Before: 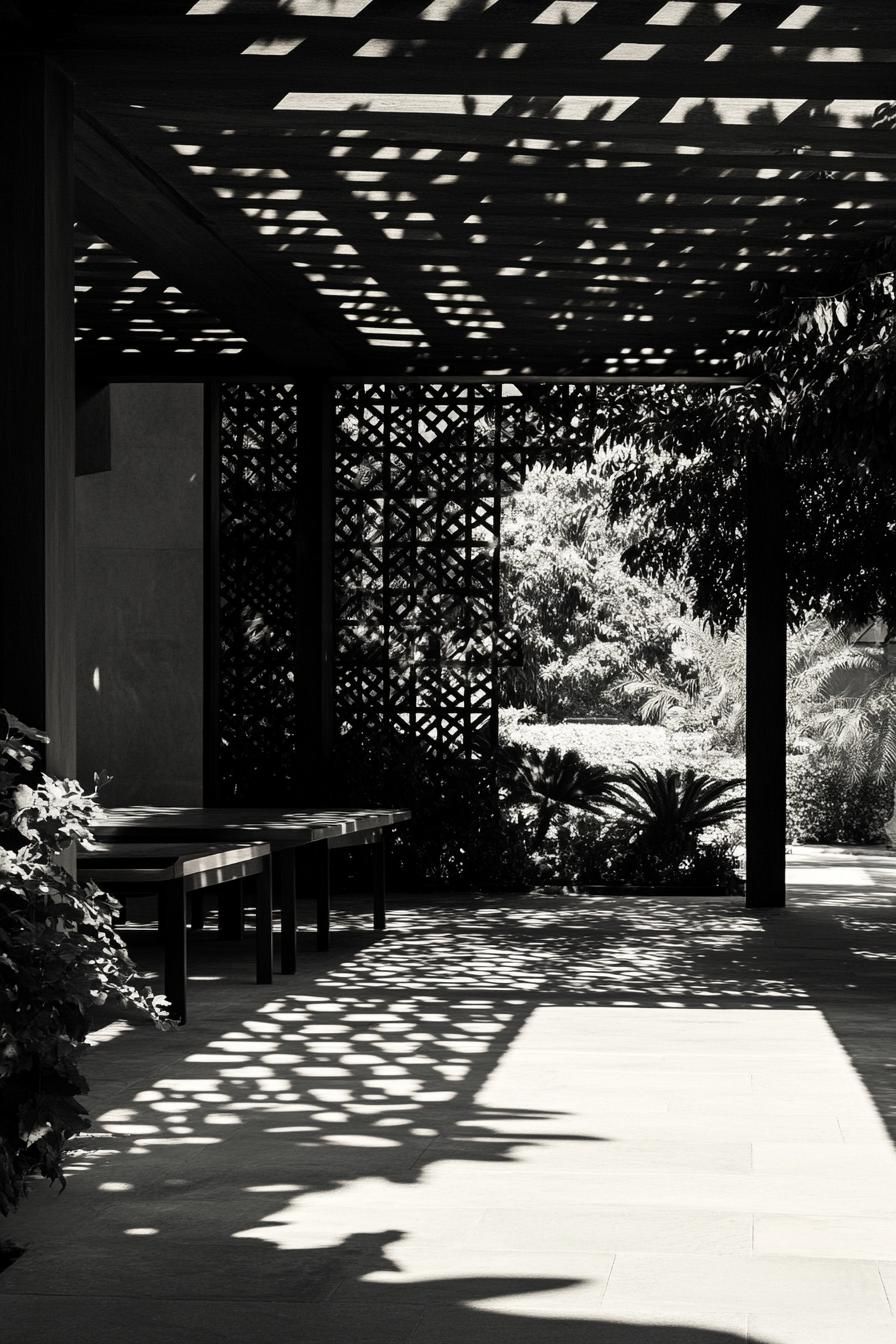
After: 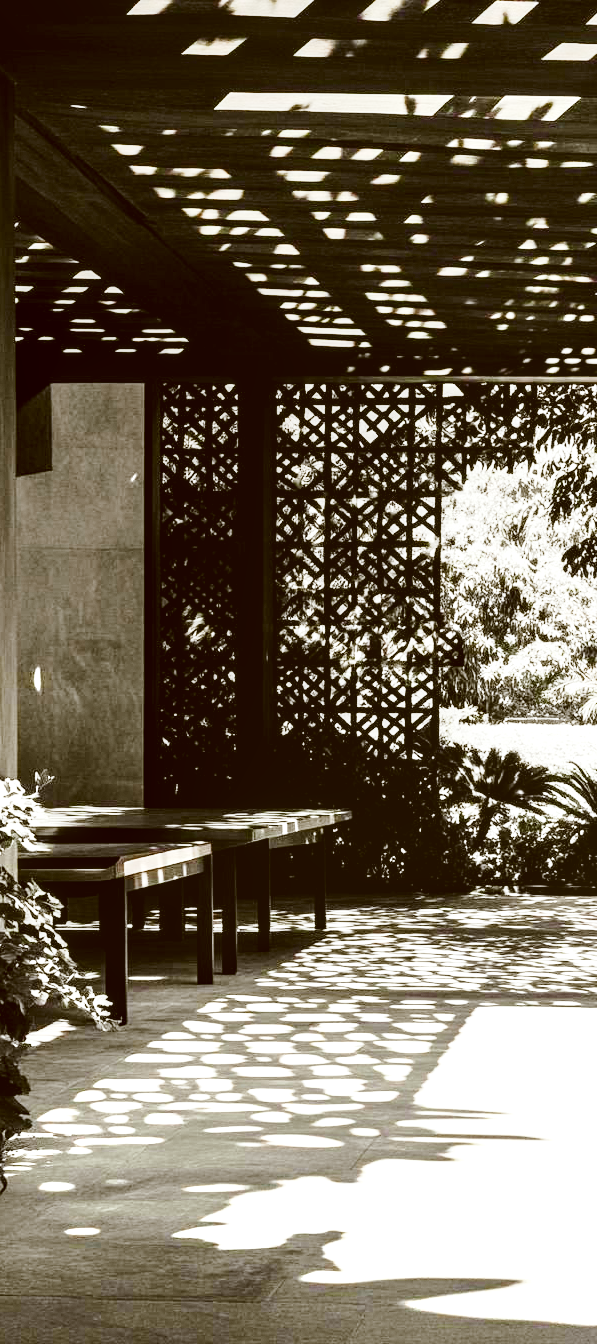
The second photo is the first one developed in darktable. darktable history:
contrast brightness saturation: contrast 0.199, brightness 0.167, saturation 0.227
exposure: black level correction 0, exposure 1.45 EV, compensate highlight preservation false
color correction: highlights a* -0.597, highlights b* 0.156, shadows a* 4.87, shadows b* 20.38
crop and rotate: left 6.681%, right 26.612%
tone curve: curves: ch0 [(0, 0.019) (0.078, 0.058) (0.223, 0.217) (0.424, 0.553) (0.631, 0.764) (0.816, 0.932) (1, 1)]; ch1 [(0, 0) (0.262, 0.227) (0.417, 0.386) (0.469, 0.467) (0.502, 0.503) (0.544, 0.548) (0.57, 0.579) (0.608, 0.62) (0.65, 0.68) (0.994, 0.987)]; ch2 [(0, 0) (0.262, 0.188) (0.5, 0.504) (0.553, 0.592) (0.599, 0.653) (1, 1)], preserve colors none
local contrast: on, module defaults
color balance rgb: shadows lift › hue 85.09°, global offset › luminance -0.466%, perceptual saturation grading › global saturation 24.916%, global vibrance 2.997%
